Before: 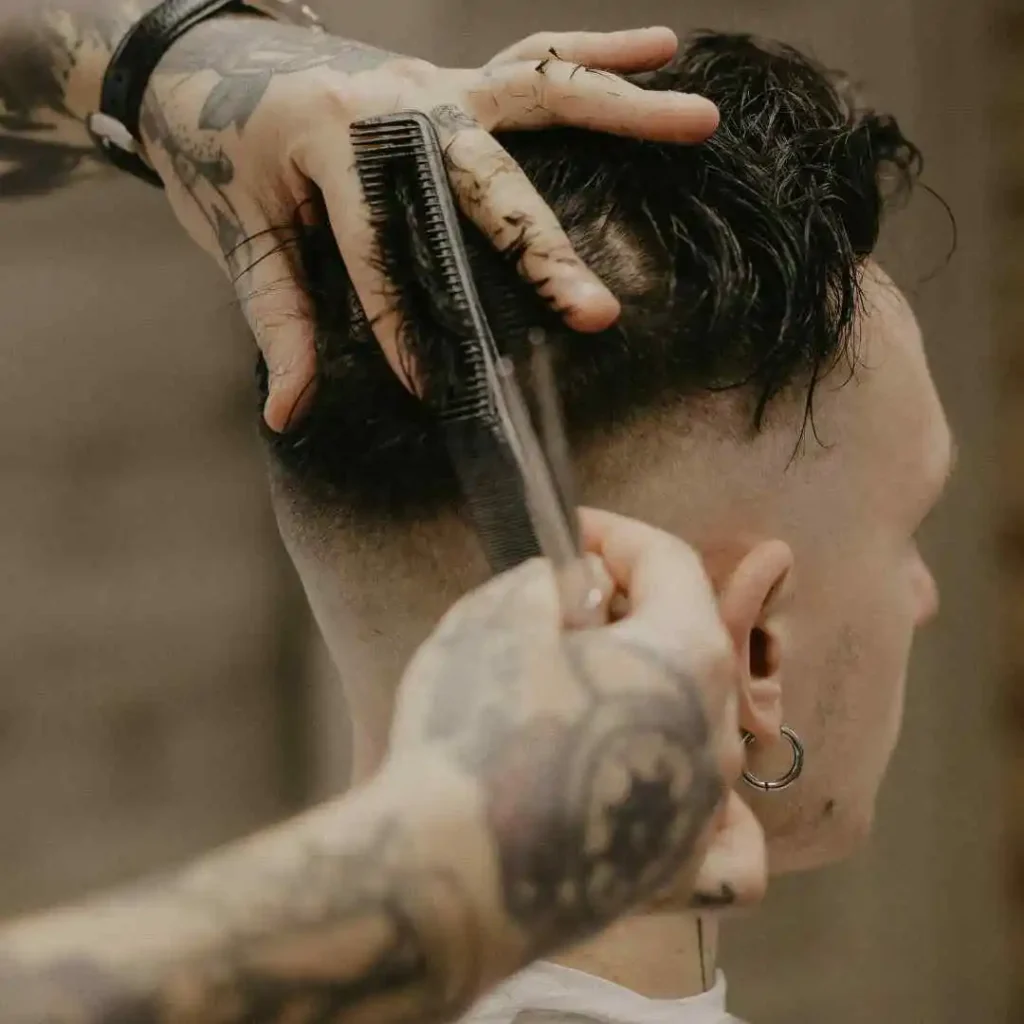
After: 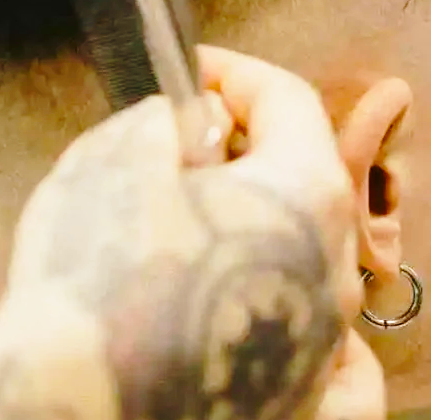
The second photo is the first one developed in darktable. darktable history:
exposure: black level correction 0, exposure 0.4 EV, compensate exposure bias true, compensate highlight preservation false
base curve: curves: ch0 [(0, 0) (0.028, 0.03) (0.121, 0.232) (0.46, 0.748) (0.859, 0.968) (1, 1)], preserve colors none
color balance rgb: perceptual saturation grading › global saturation 25%, global vibrance 20%
crop: left 37.221%, top 45.169%, right 20.63%, bottom 13.777%
